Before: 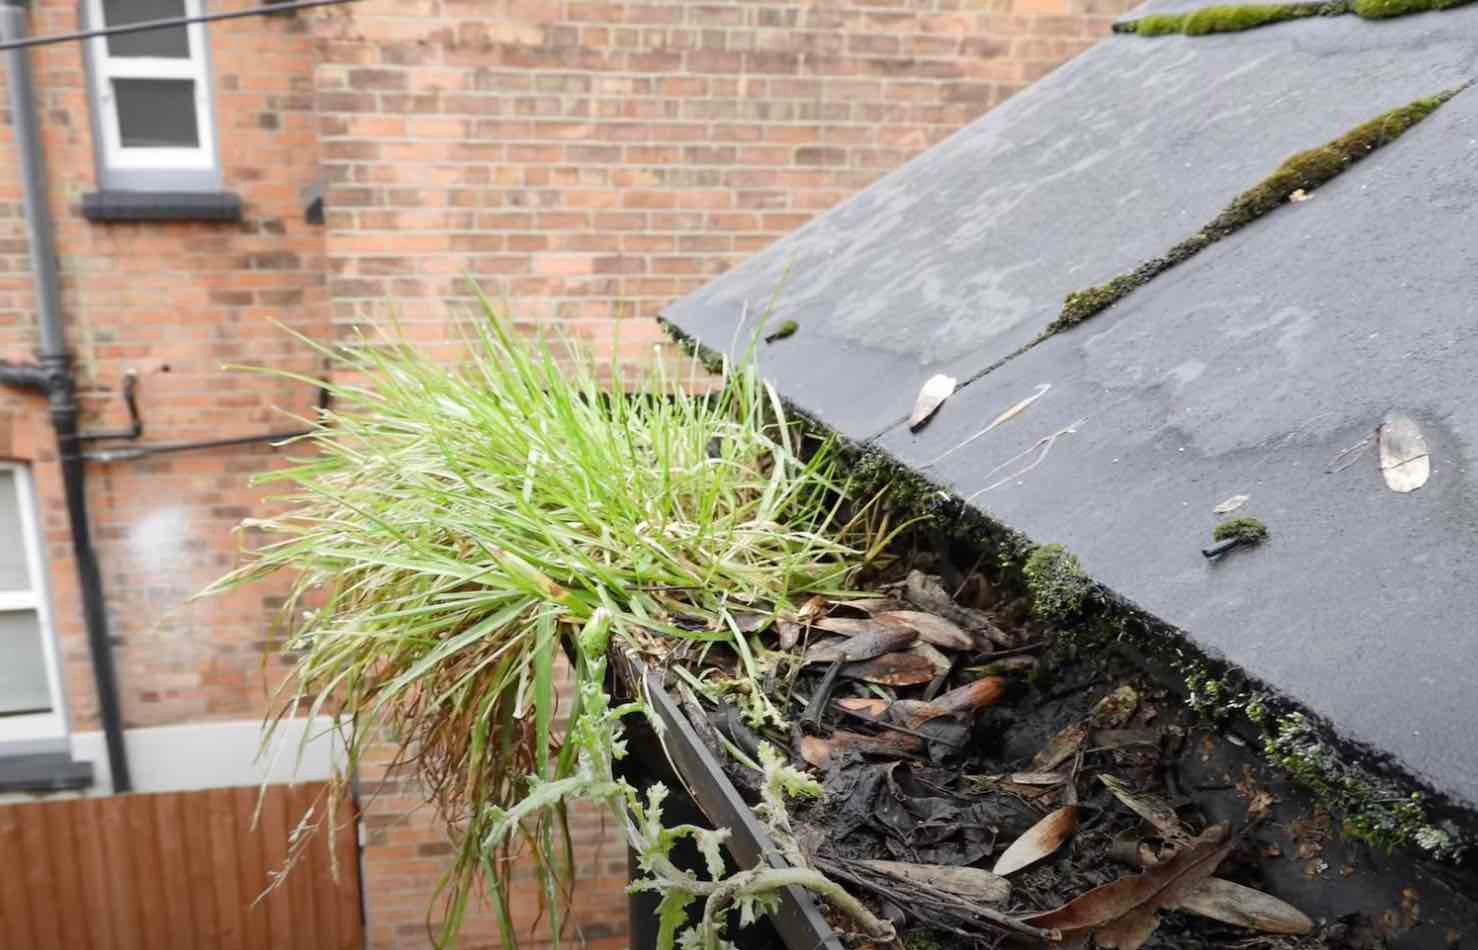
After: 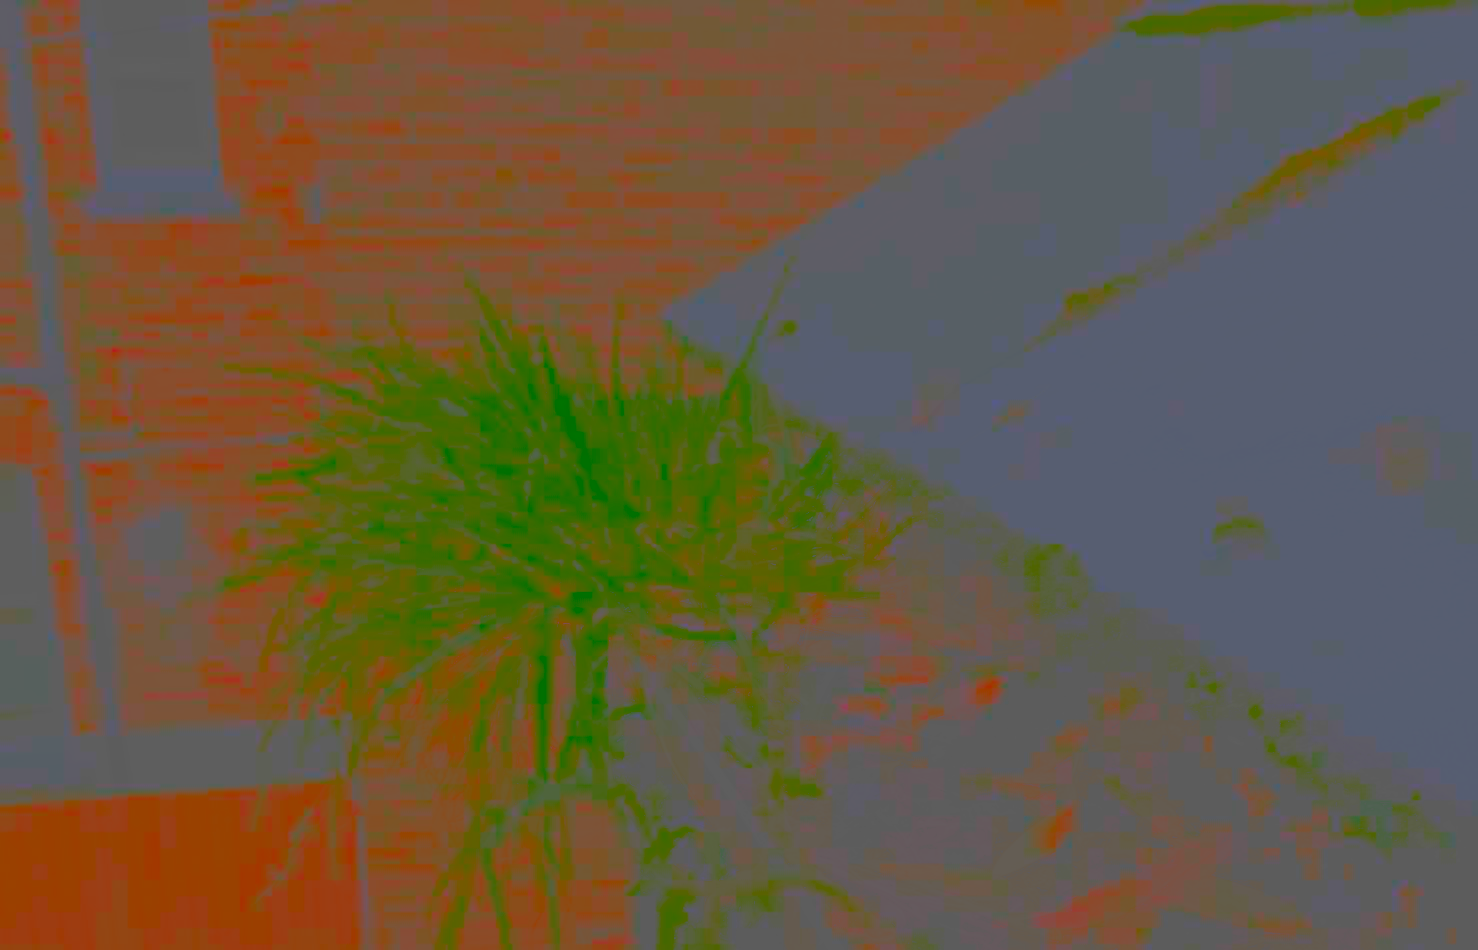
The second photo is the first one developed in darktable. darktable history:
local contrast: detail 130%
contrast brightness saturation: contrast -0.99, brightness -0.17, saturation 0.75
